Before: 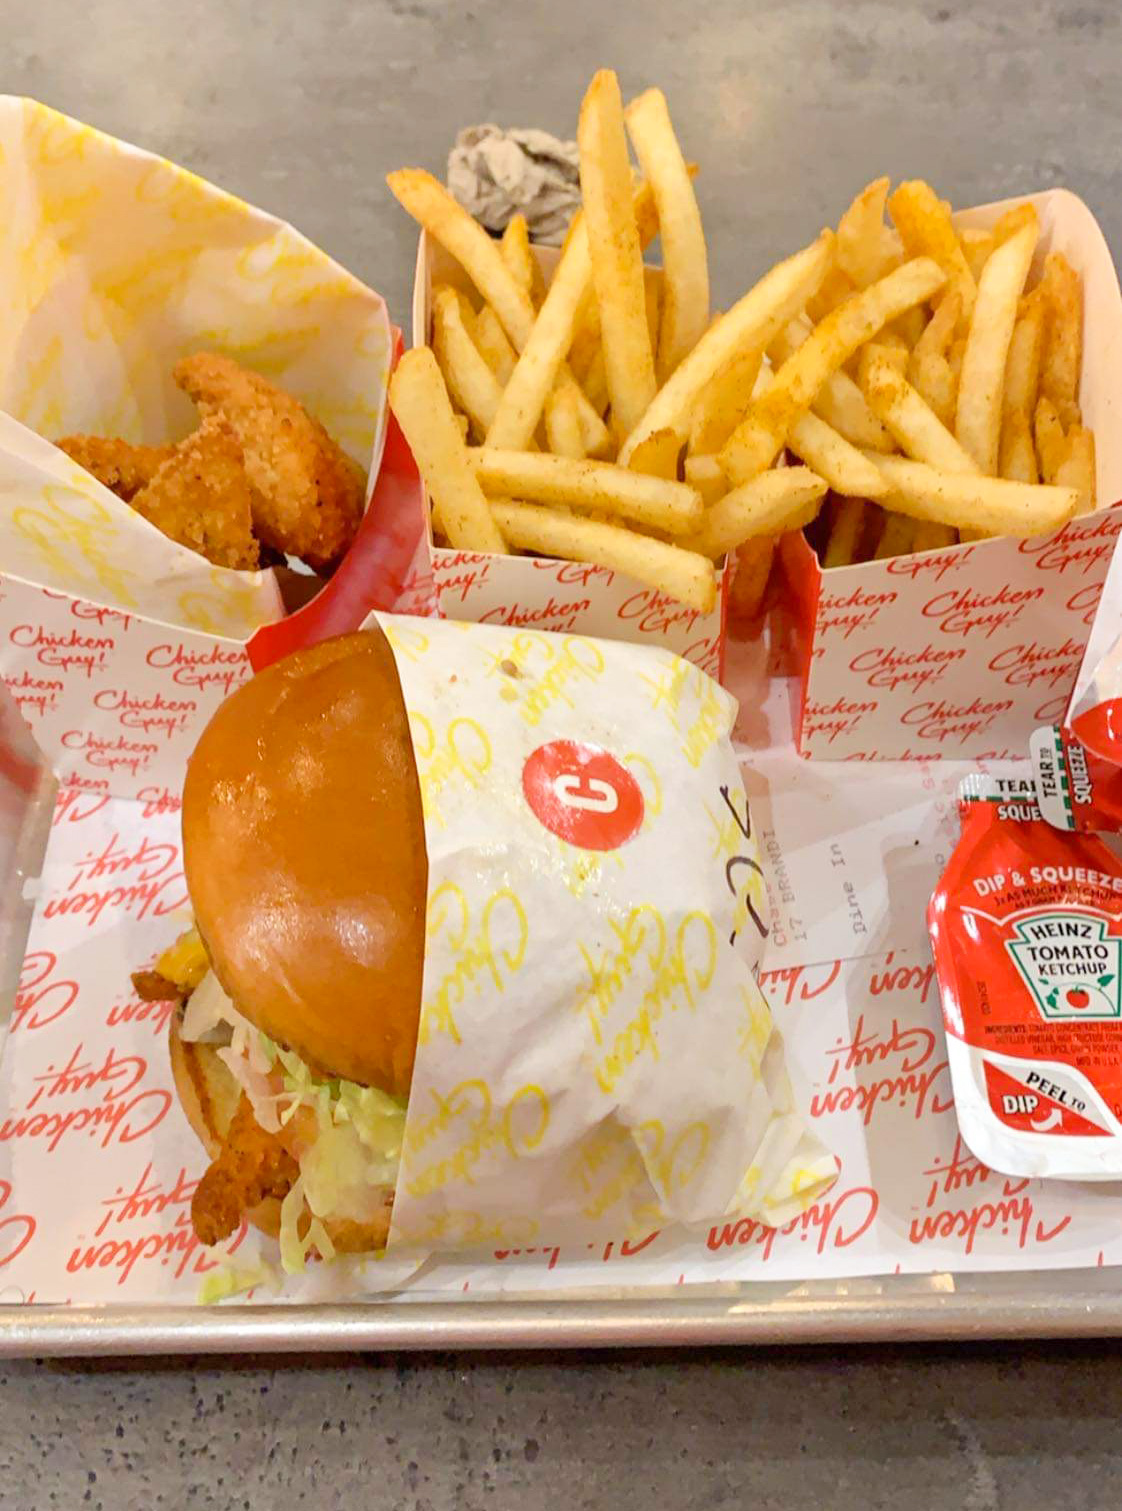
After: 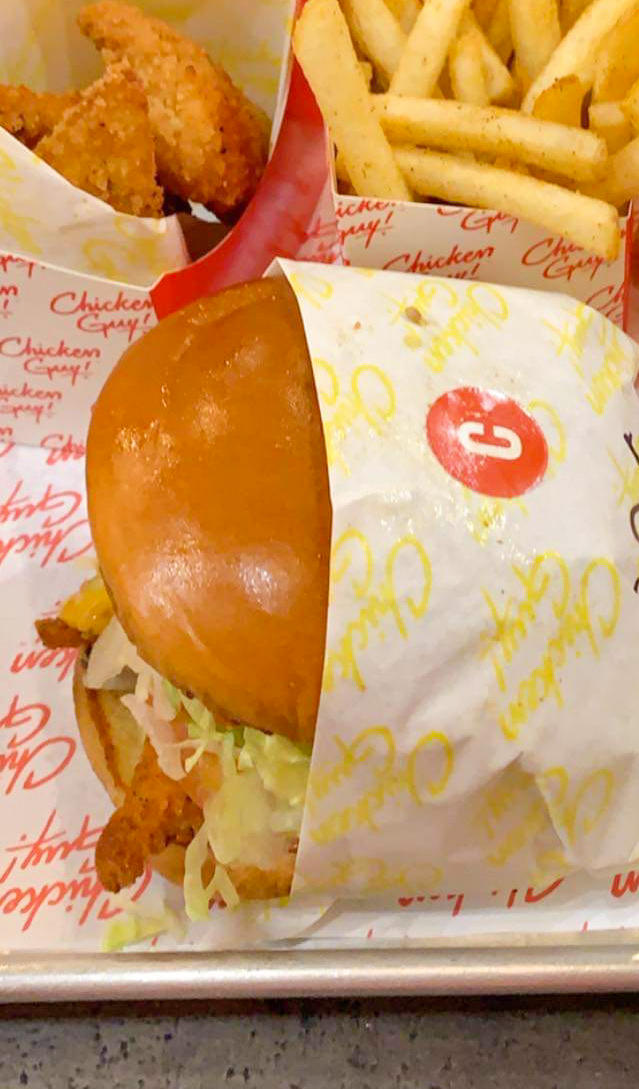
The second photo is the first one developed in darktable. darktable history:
shadows and highlights: shadows 3.35, highlights -17.7, soften with gaussian
crop: left 8.63%, top 23.397%, right 34.405%, bottom 4.513%
